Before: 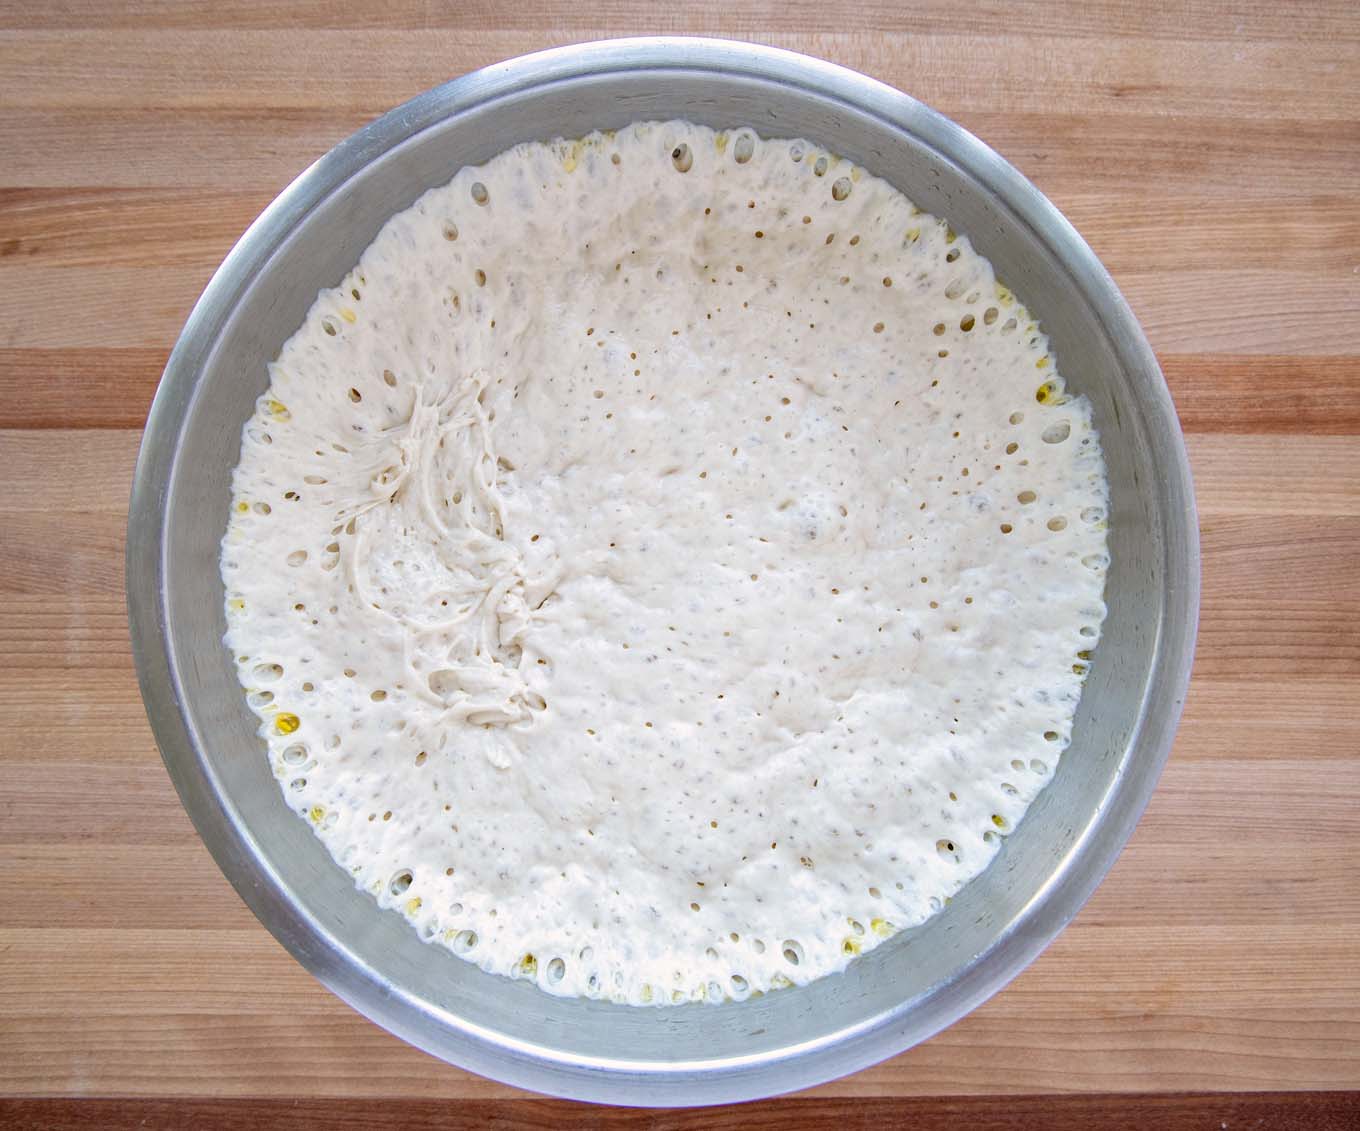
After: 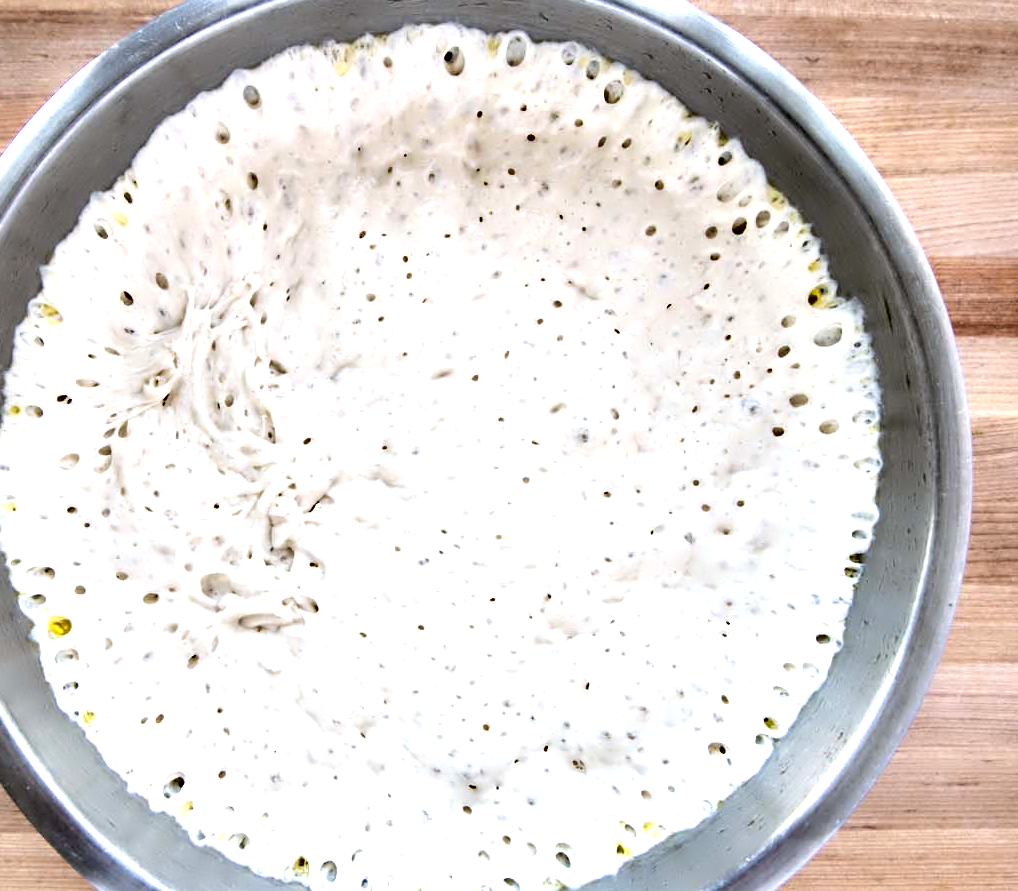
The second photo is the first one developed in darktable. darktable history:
crop: left 16.768%, top 8.653%, right 8.362%, bottom 12.485%
contrast equalizer: y [[0.783, 0.666, 0.575, 0.77, 0.556, 0.501], [0.5 ×6], [0.5 ×6], [0, 0.02, 0.272, 0.399, 0.062, 0], [0 ×6]]
tone equalizer: -8 EV -0.75 EV, -7 EV -0.7 EV, -6 EV -0.6 EV, -5 EV -0.4 EV, -3 EV 0.4 EV, -2 EV 0.6 EV, -1 EV 0.7 EV, +0 EV 0.75 EV, edges refinement/feathering 500, mask exposure compensation -1.57 EV, preserve details no
